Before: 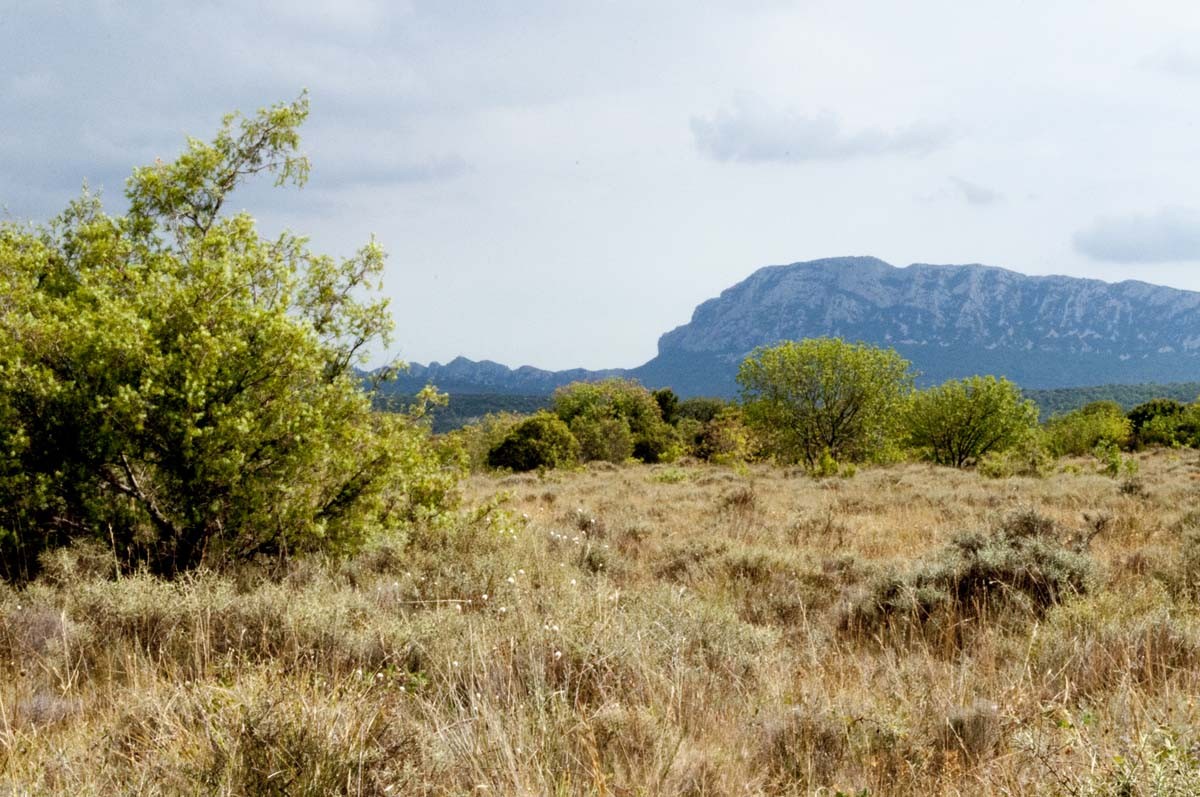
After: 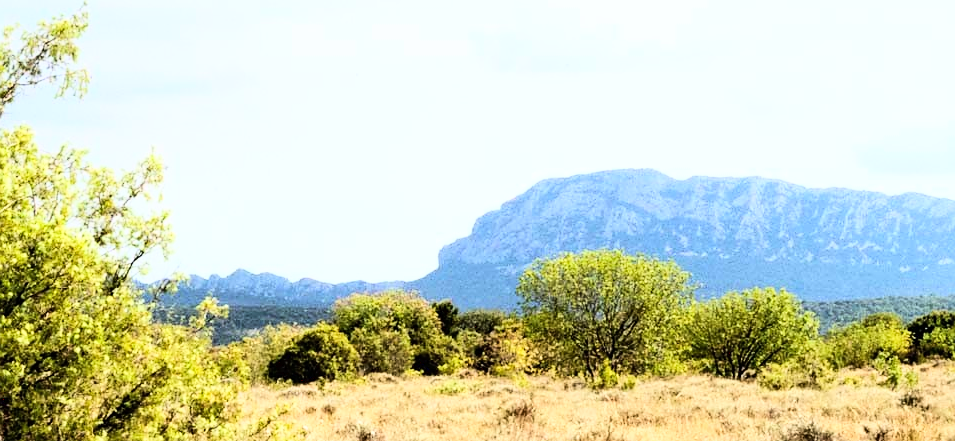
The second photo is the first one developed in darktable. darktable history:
sharpen: radius 1.048
crop: left 18.373%, top 11.107%, right 2.004%, bottom 33.526%
base curve: curves: ch0 [(0, 0) (0.007, 0.004) (0.027, 0.03) (0.046, 0.07) (0.207, 0.54) (0.442, 0.872) (0.673, 0.972) (1, 1)]
